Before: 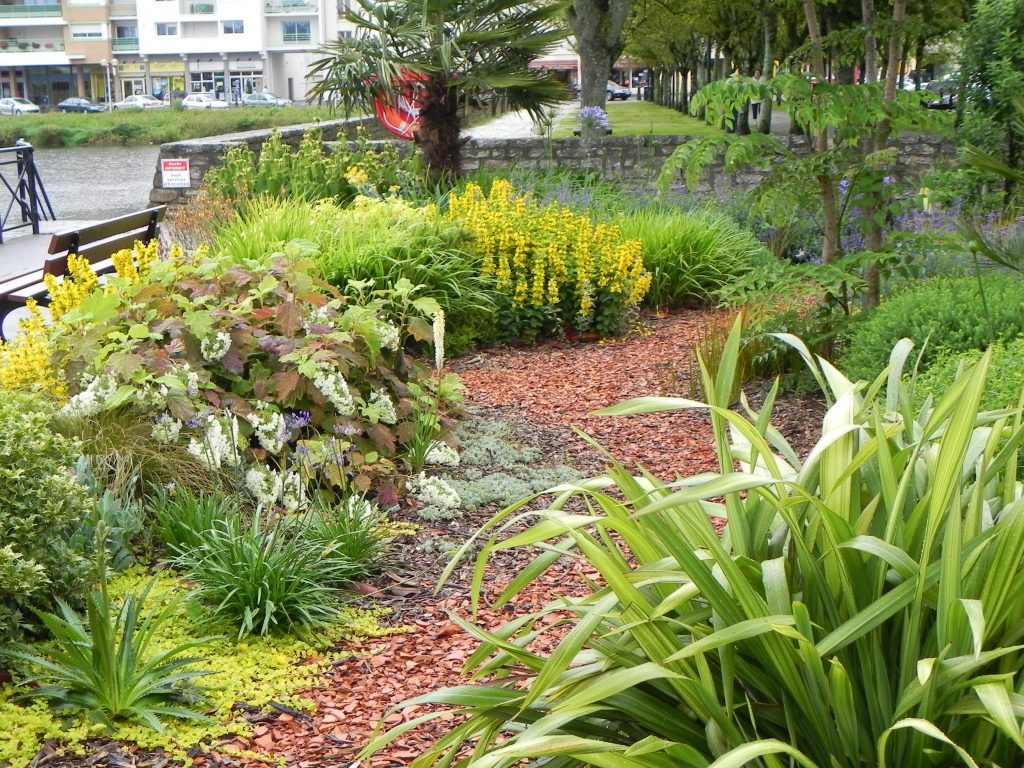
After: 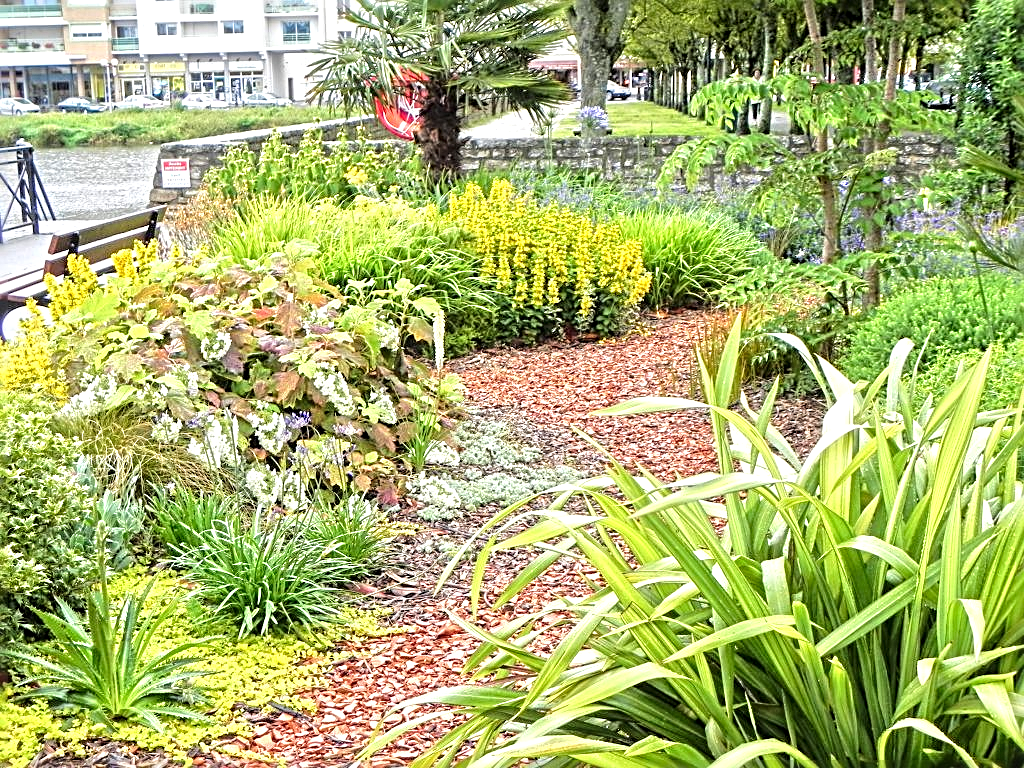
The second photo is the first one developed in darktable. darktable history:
tone equalizer: -7 EV 0.164 EV, -6 EV 0.586 EV, -5 EV 1.17 EV, -4 EV 1.34 EV, -3 EV 1.13 EV, -2 EV 0.6 EV, -1 EV 0.164 EV, smoothing diameter 2.15%, edges refinement/feathering 19.74, mask exposure compensation -1.57 EV, filter diffusion 5
sharpen: radius 3.024, amount 0.76
local contrast: detail 130%
